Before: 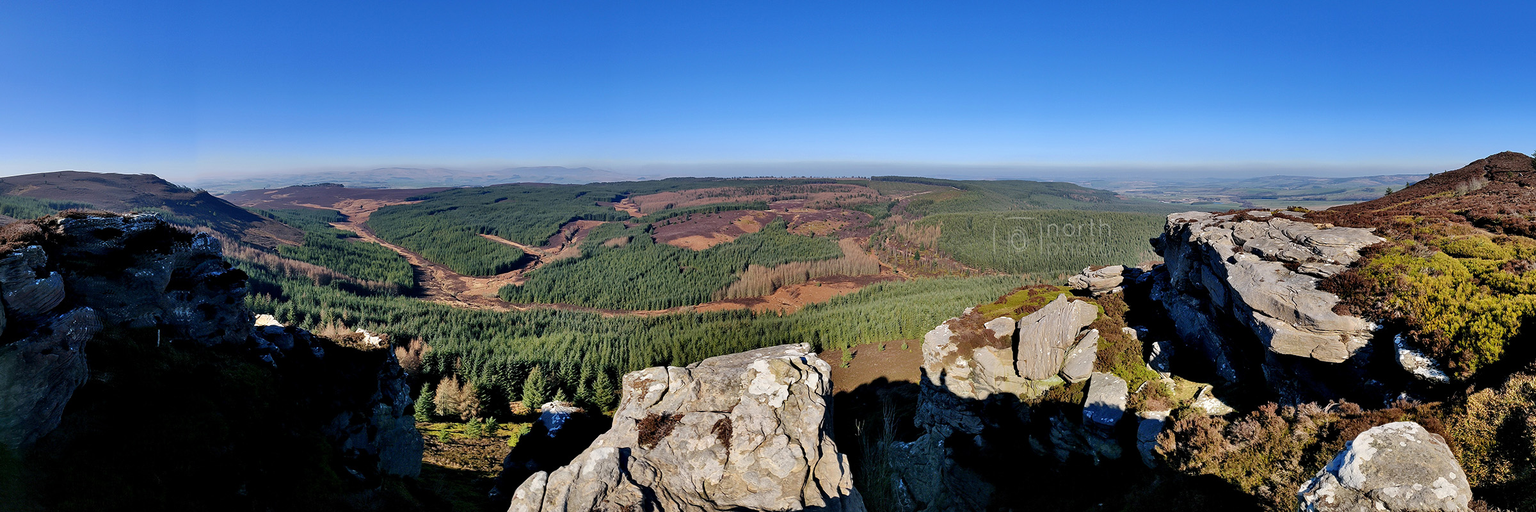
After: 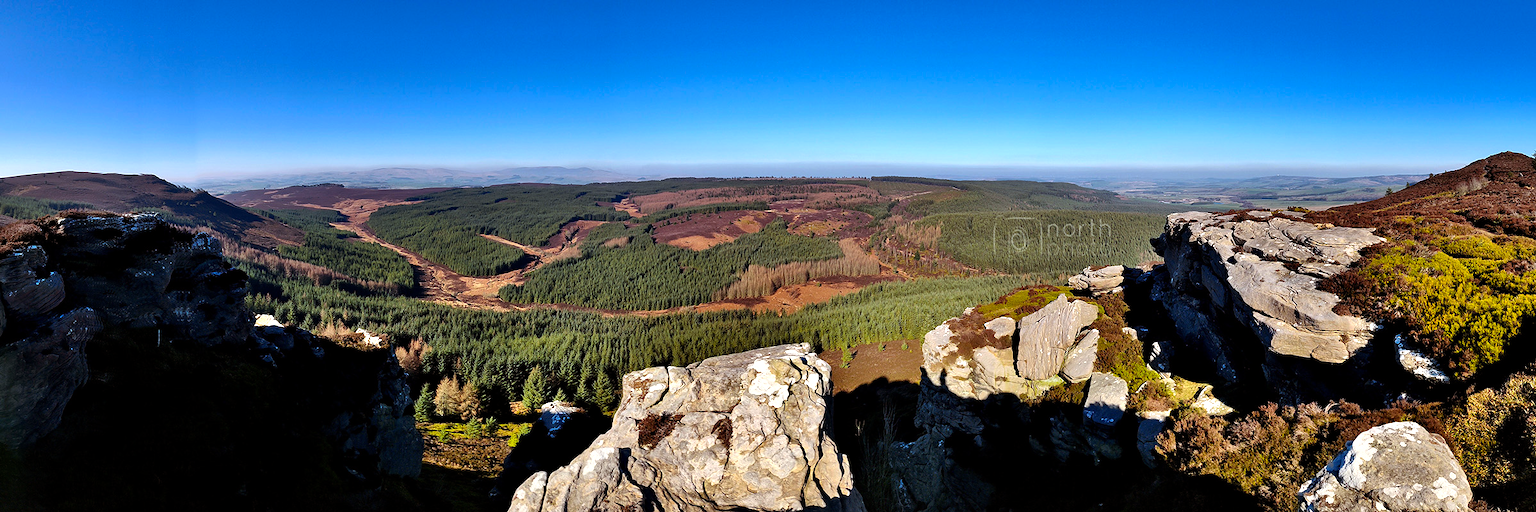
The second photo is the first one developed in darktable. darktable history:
color balance rgb: shadows lift › chroma 9.727%, shadows lift › hue 42.17°, linear chroma grading › global chroma 8.697%, perceptual saturation grading › global saturation 0.615%, perceptual brilliance grading › global brilliance 14.296%, perceptual brilliance grading › shadows -34.783%, global vibrance 30.12%
